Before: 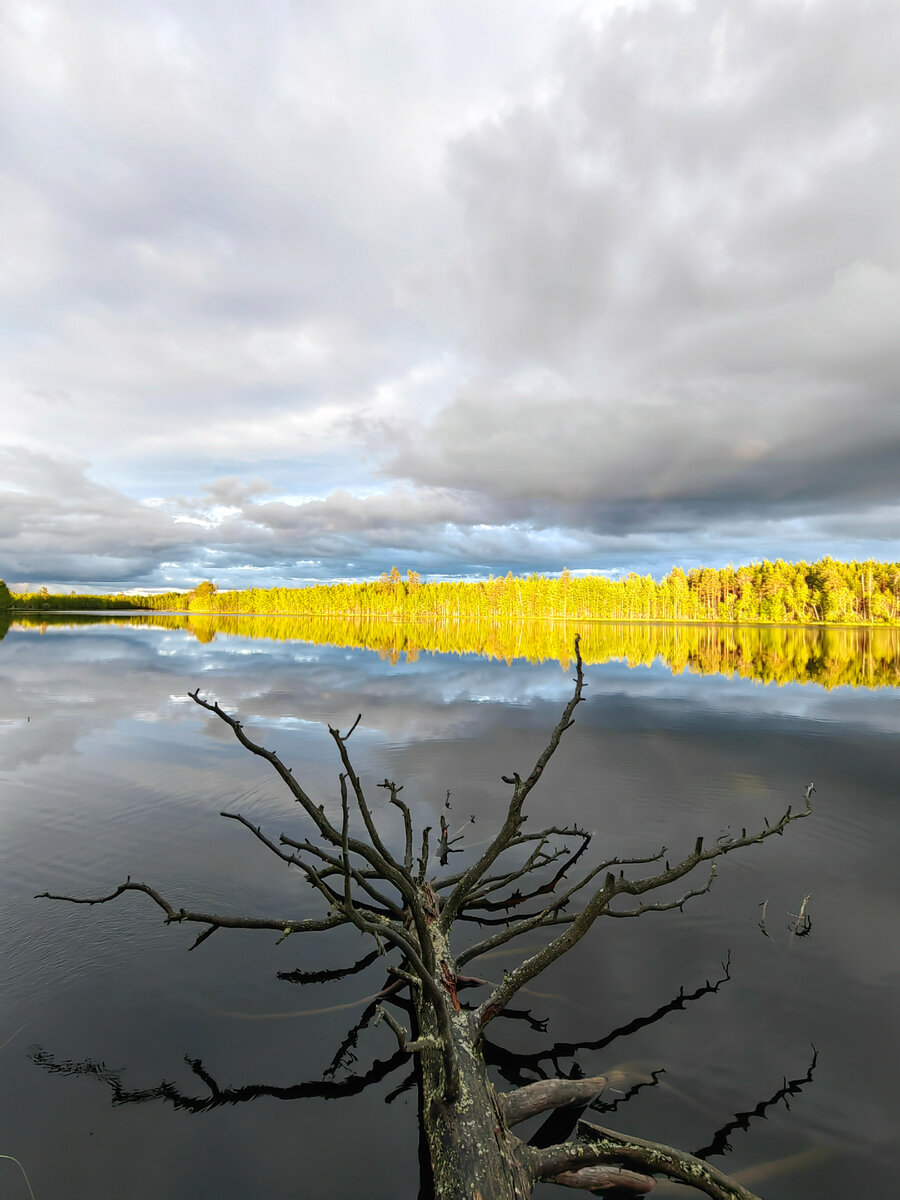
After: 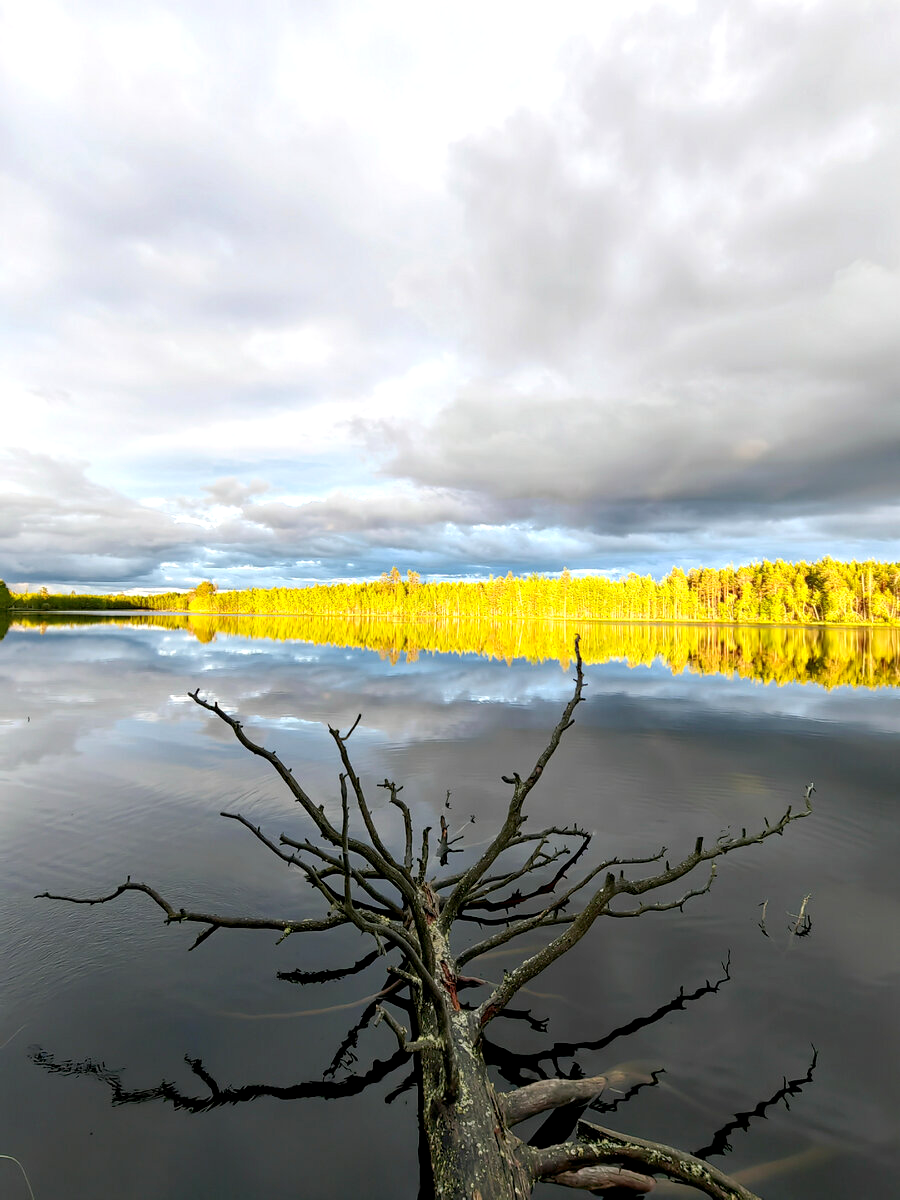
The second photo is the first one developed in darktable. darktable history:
exposure: black level correction 0.005, exposure 0.284 EV, compensate highlight preservation false
